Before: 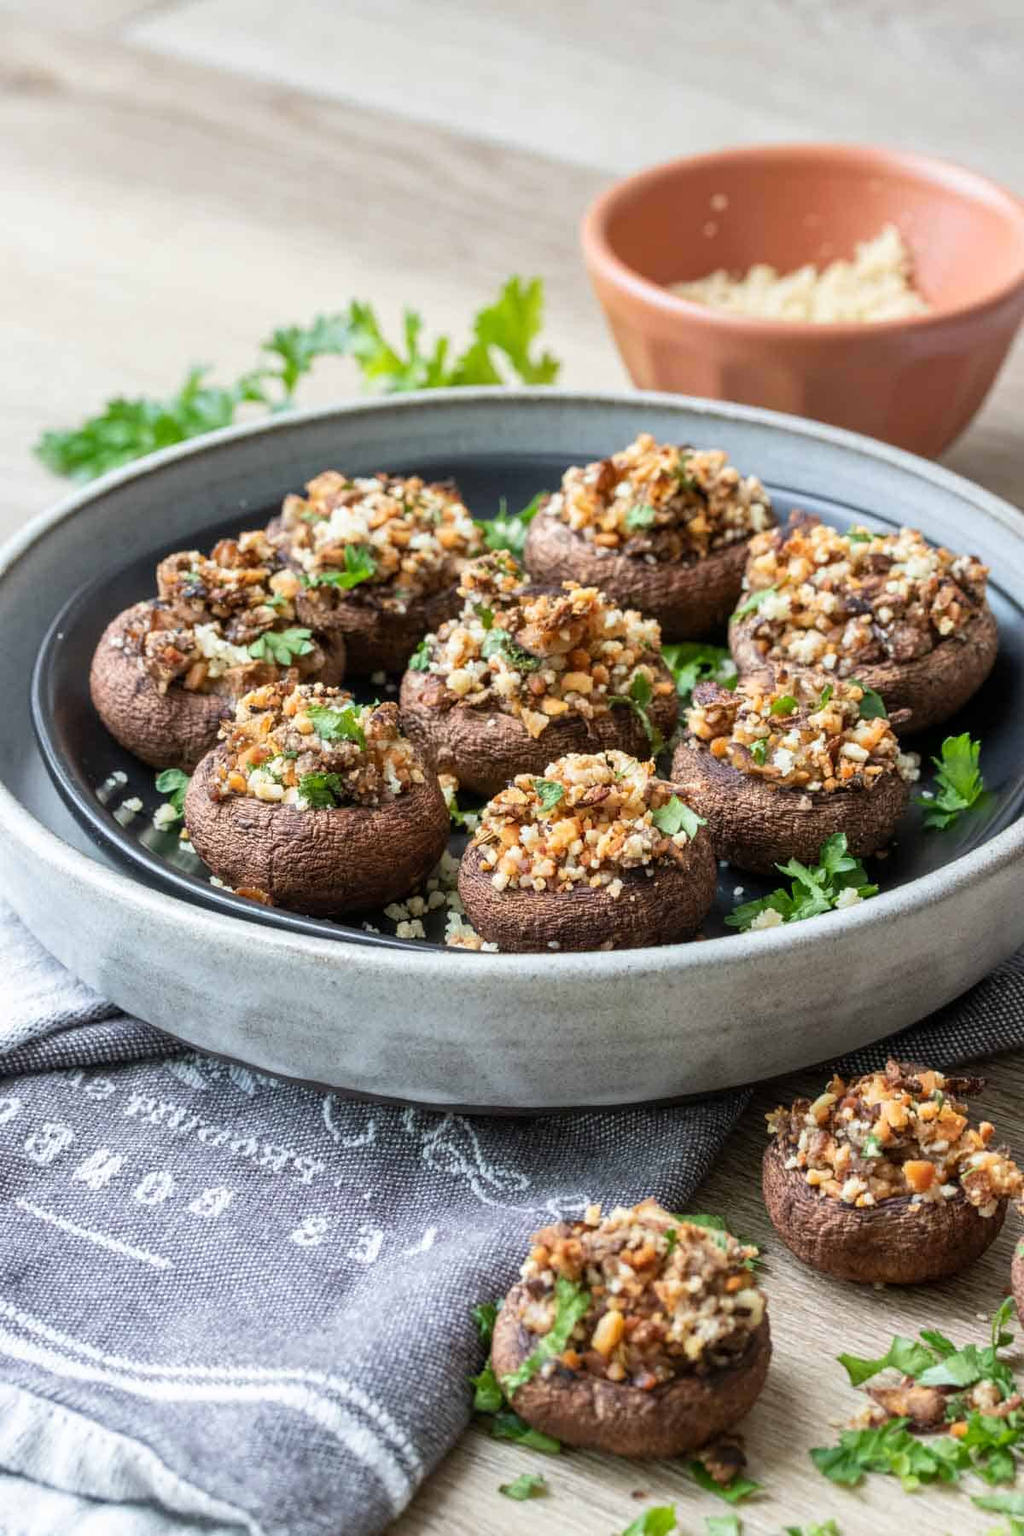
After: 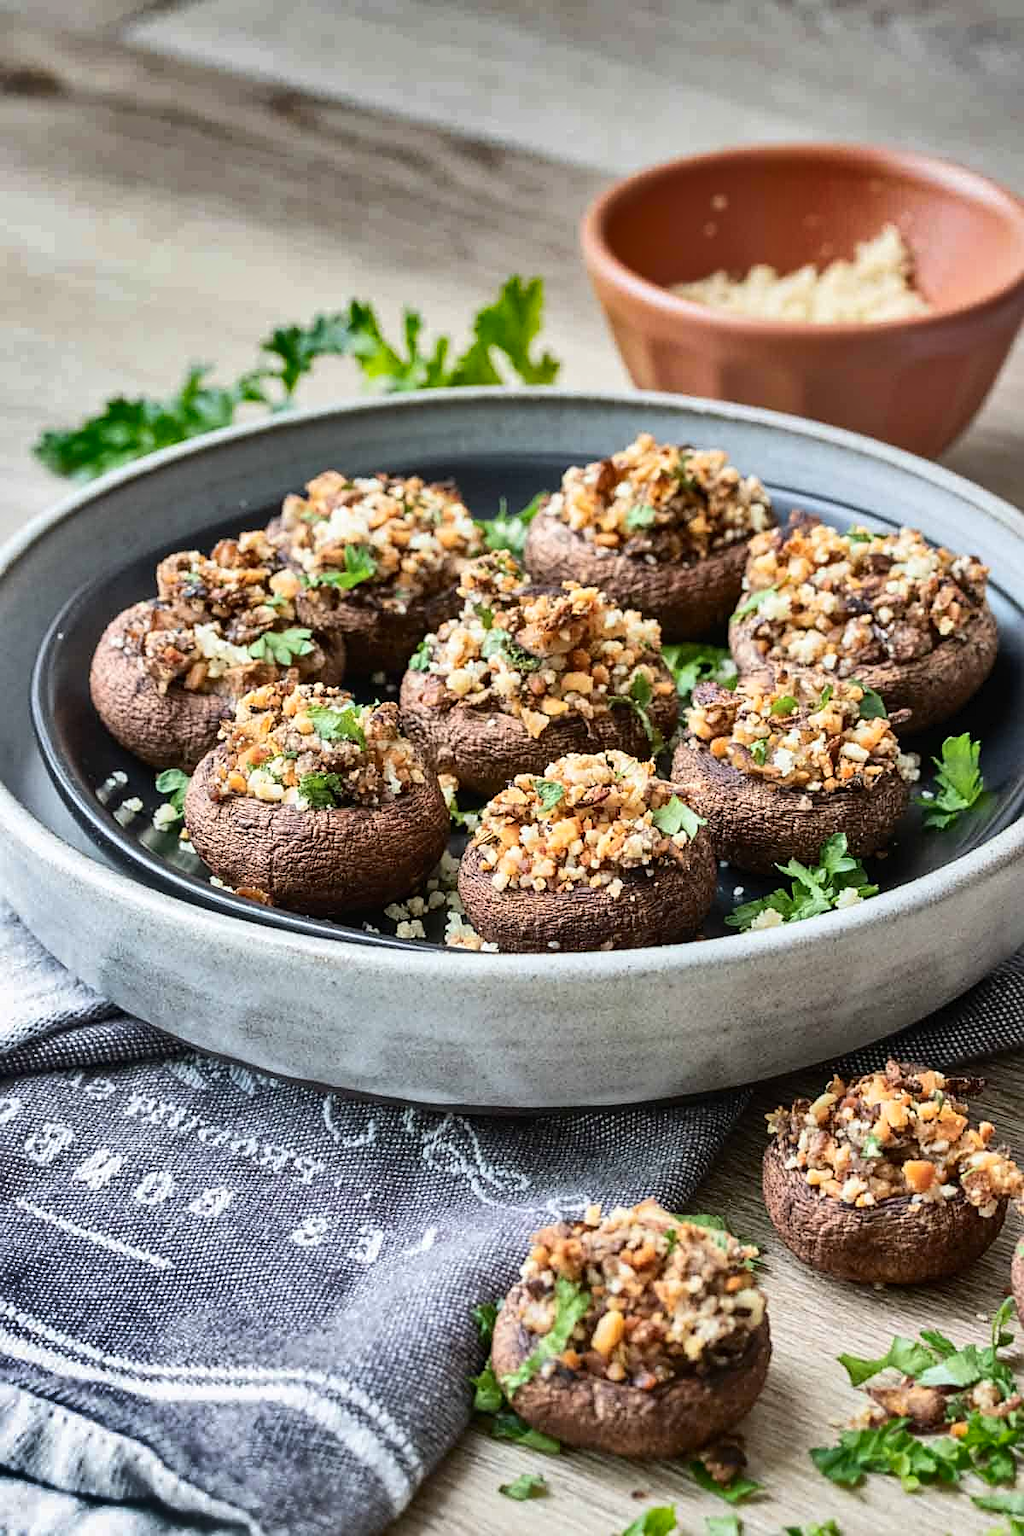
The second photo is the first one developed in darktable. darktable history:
shadows and highlights: shadows 20.81, highlights -82.43, soften with gaussian
exposure: exposure -0.004 EV, compensate highlight preservation false
tone curve: curves: ch0 [(0, 0) (0.003, 0.015) (0.011, 0.019) (0.025, 0.026) (0.044, 0.041) (0.069, 0.057) (0.1, 0.085) (0.136, 0.116) (0.177, 0.158) (0.224, 0.215) (0.277, 0.286) (0.335, 0.367) (0.399, 0.452) (0.468, 0.534) (0.543, 0.612) (0.623, 0.698) (0.709, 0.775) (0.801, 0.858) (0.898, 0.928) (1, 1)], color space Lab, independent channels, preserve colors none
sharpen: on, module defaults
